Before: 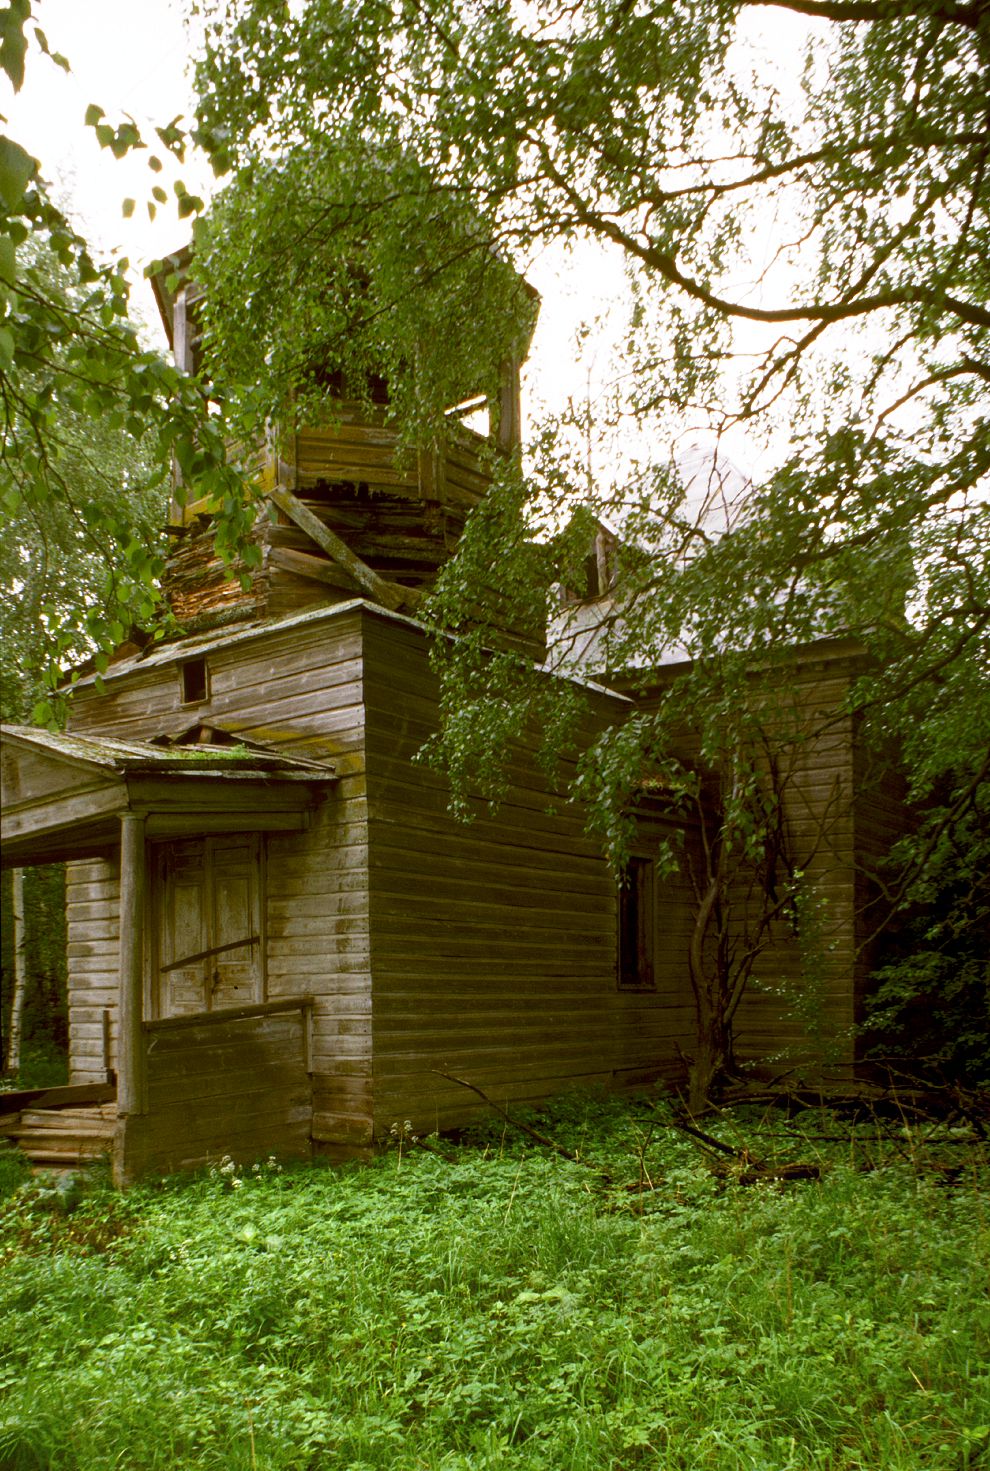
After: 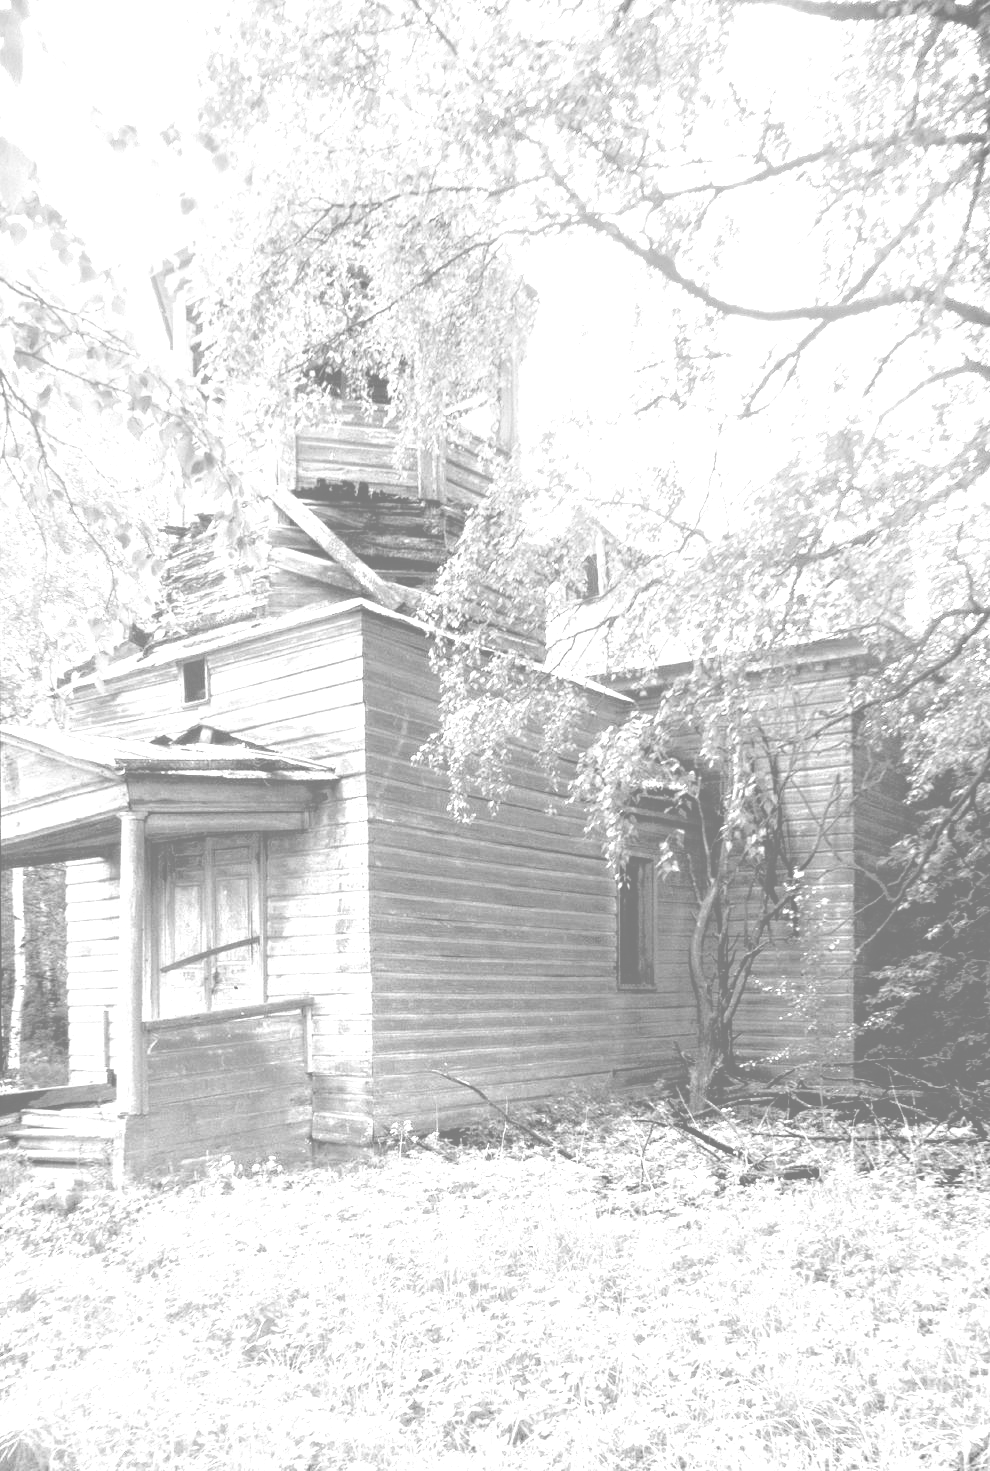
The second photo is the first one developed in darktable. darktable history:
vignetting: fall-off start 116.67%, fall-off radius 59.26%, brightness -0.31, saturation -0.056
contrast brightness saturation: contrast 0.18, saturation 0.3
tone equalizer: -7 EV 0.15 EV, -6 EV 0.6 EV, -5 EV 1.15 EV, -4 EV 1.33 EV, -3 EV 1.15 EV, -2 EV 0.6 EV, -1 EV 0.15 EV, mask exposure compensation -0.5 EV
white balance: red 1.004, blue 1.024
colorize: hue 25.2°, saturation 83%, source mix 82%, lightness 79%, version 1
monochrome: a -3.63, b -0.465
